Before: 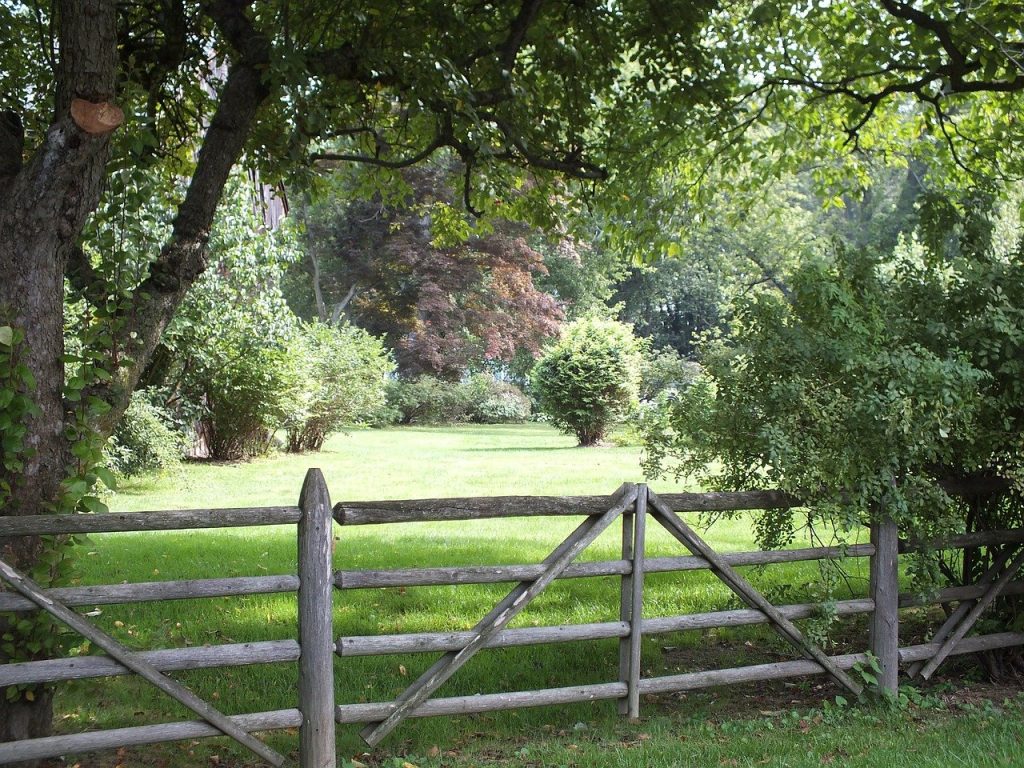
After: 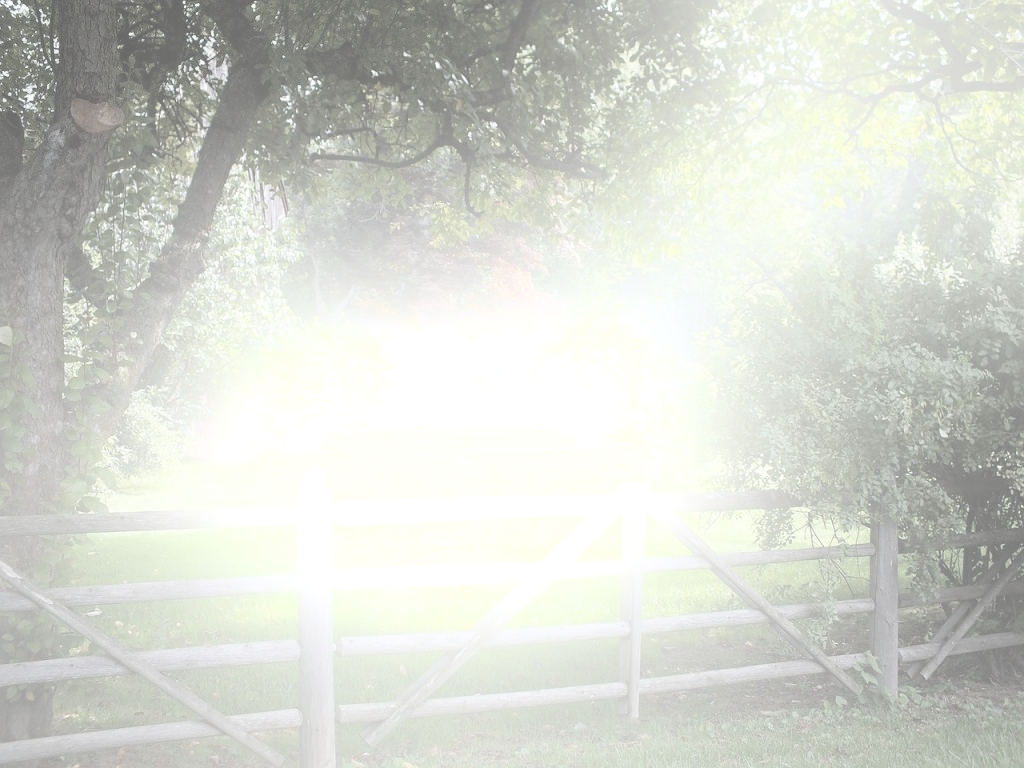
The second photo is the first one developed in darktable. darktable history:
contrast brightness saturation: contrast 0.06, brightness -0.01, saturation -0.23
bloom: size 25%, threshold 5%, strength 90%
color zones: curves: ch1 [(0, 0.153) (0.143, 0.15) (0.286, 0.151) (0.429, 0.152) (0.571, 0.152) (0.714, 0.151) (0.857, 0.151) (1, 0.153)]
